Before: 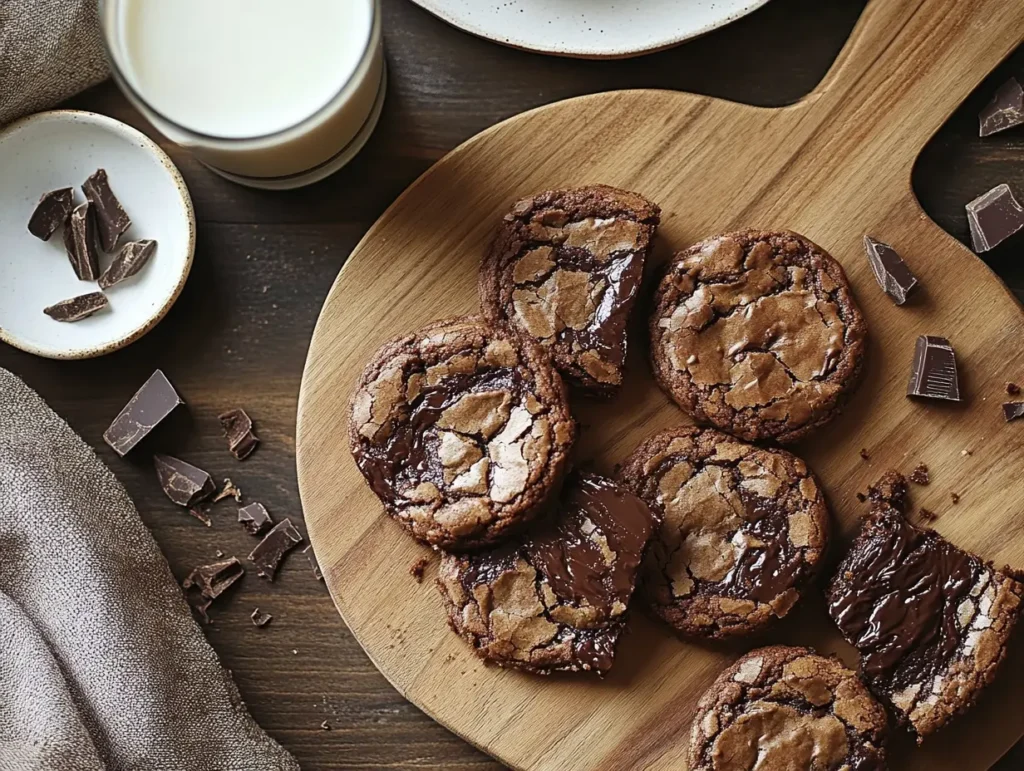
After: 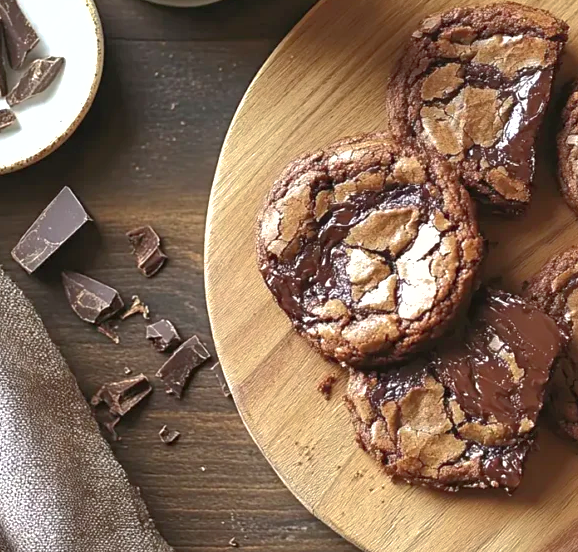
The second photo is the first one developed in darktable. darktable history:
shadows and highlights: highlights color adjustment 52.26%
crop: left 9.056%, top 23.847%, right 34.462%, bottom 4.524%
exposure: black level correction 0, exposure 0.701 EV, compensate highlight preservation false
